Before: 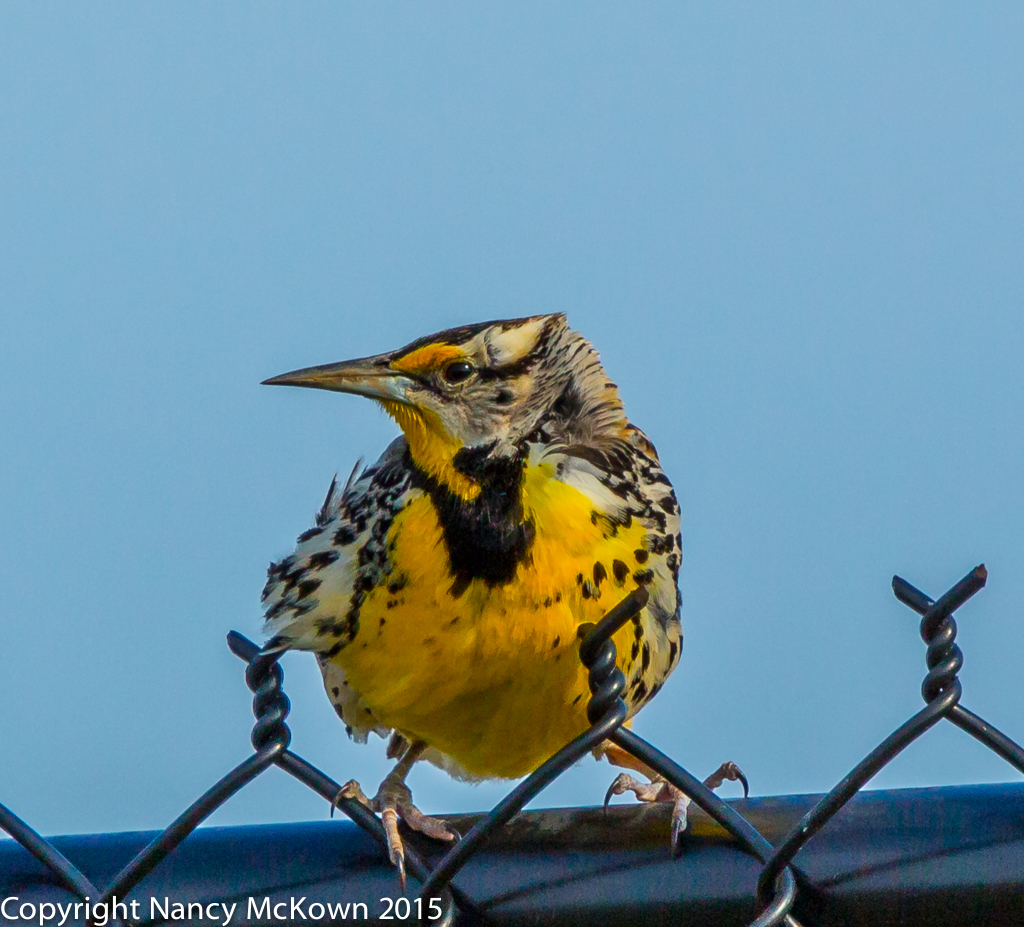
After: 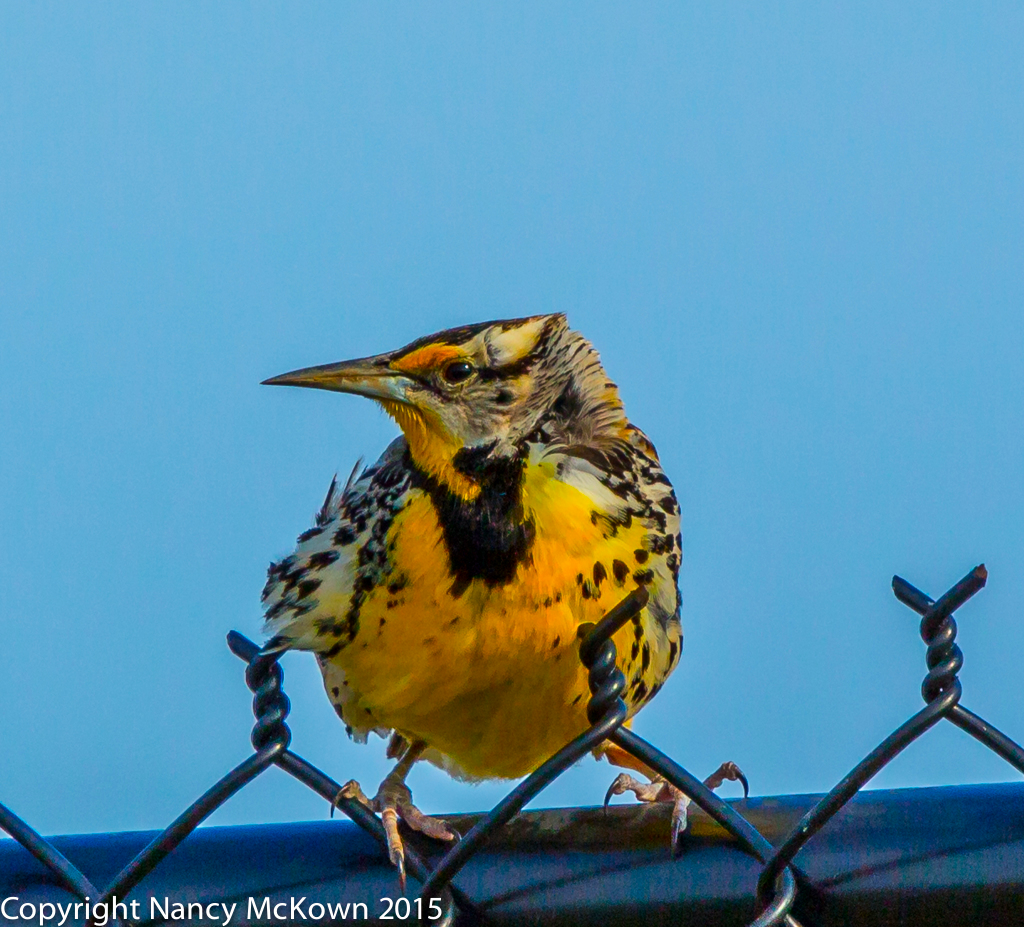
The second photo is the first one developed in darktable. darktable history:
contrast brightness saturation: brightness -0.02, saturation 0.35
